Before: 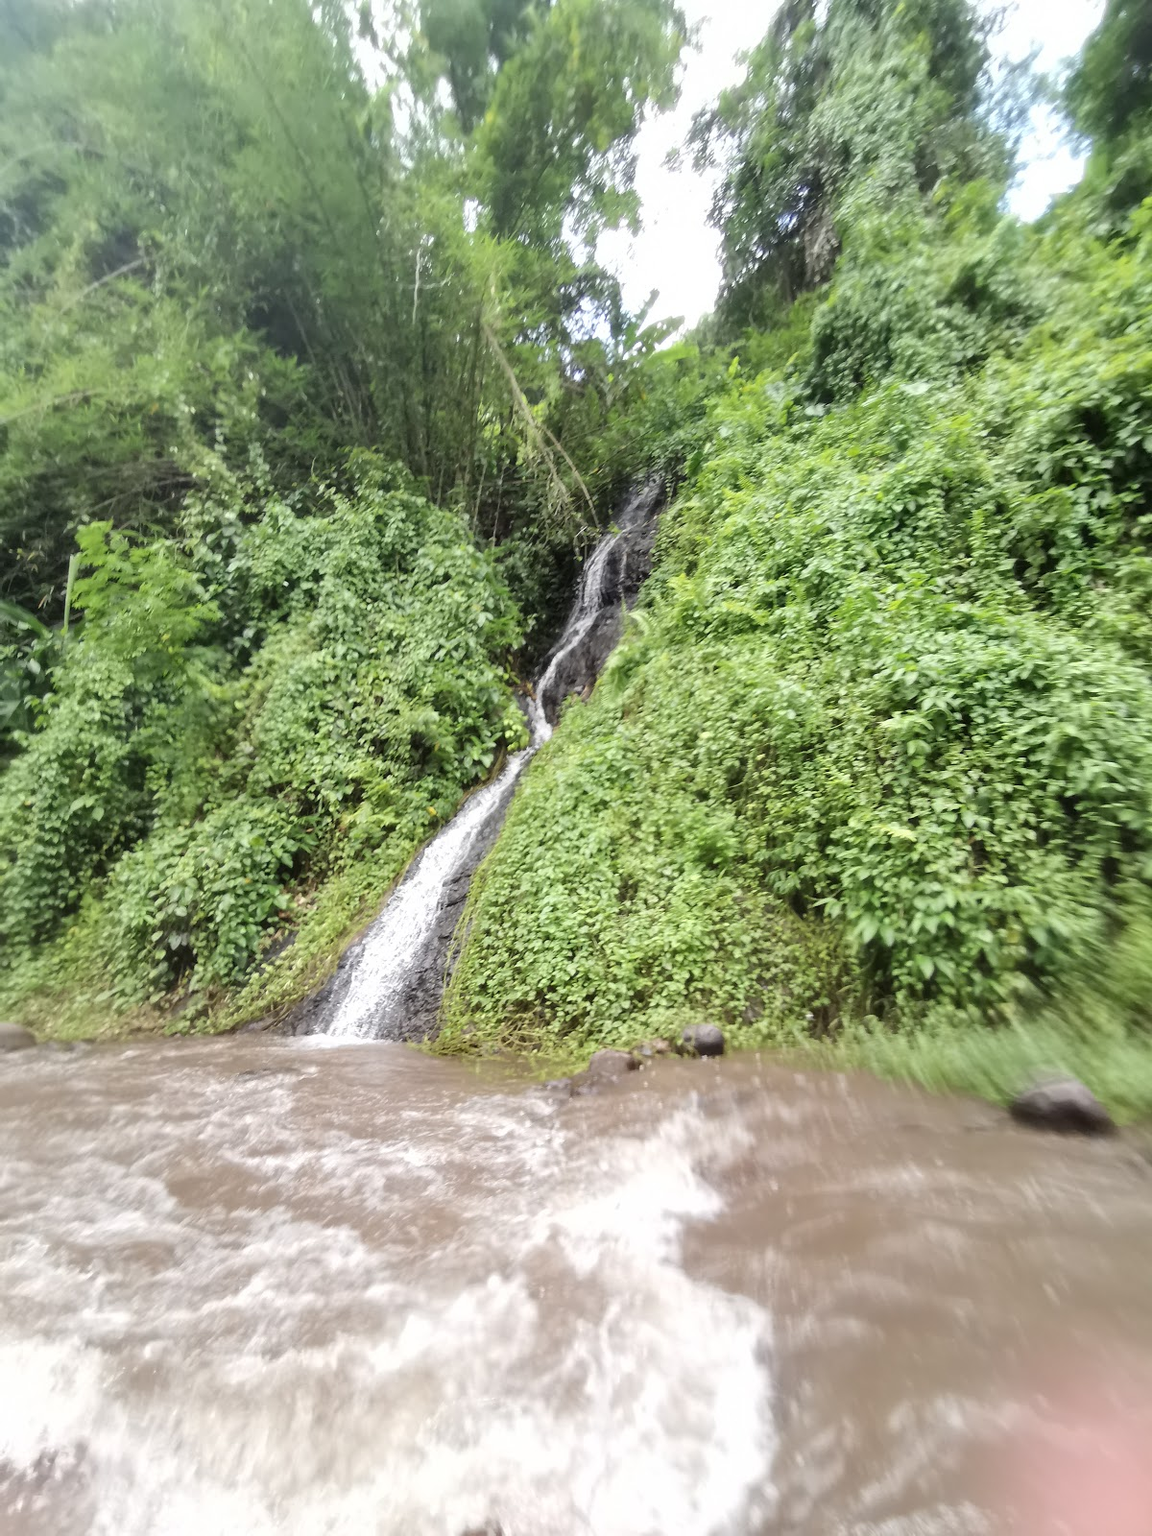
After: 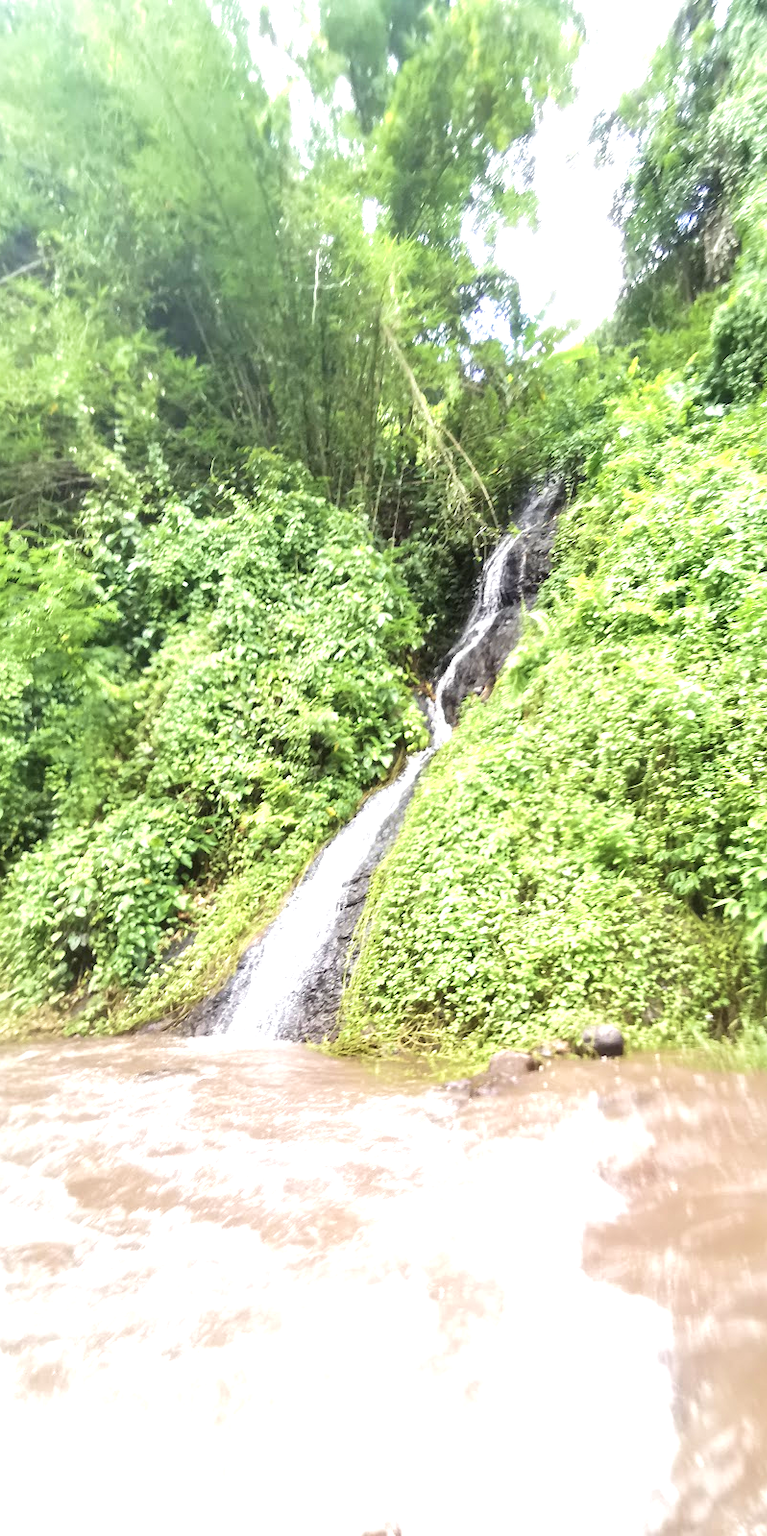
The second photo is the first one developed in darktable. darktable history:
velvia: on, module defaults
exposure: exposure 1 EV, compensate highlight preservation false
crop and rotate: left 8.786%, right 24.548%
